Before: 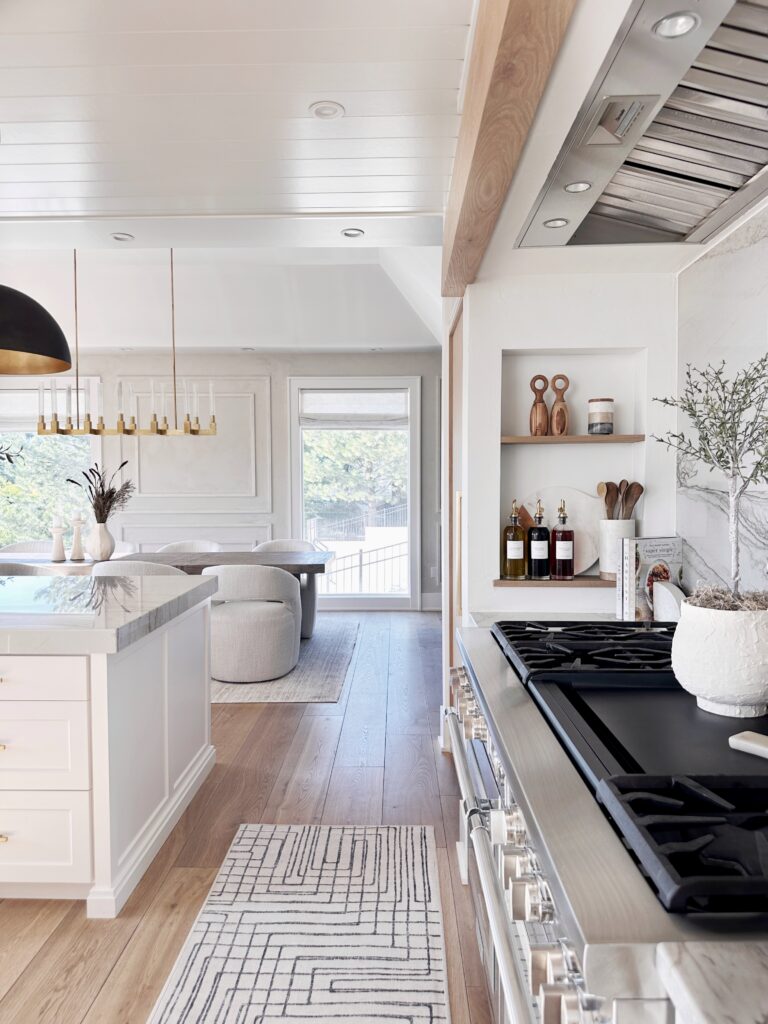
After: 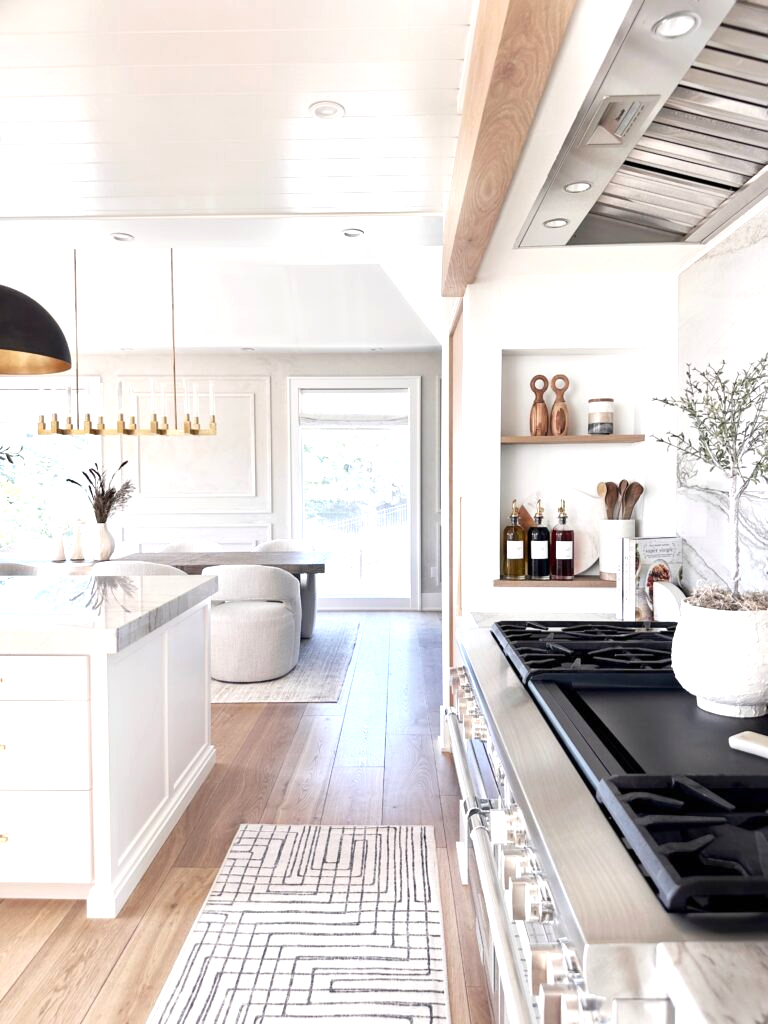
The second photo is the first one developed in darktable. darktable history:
exposure: black level correction 0, exposure 0.699 EV, compensate highlight preservation false
base curve: preserve colors none
